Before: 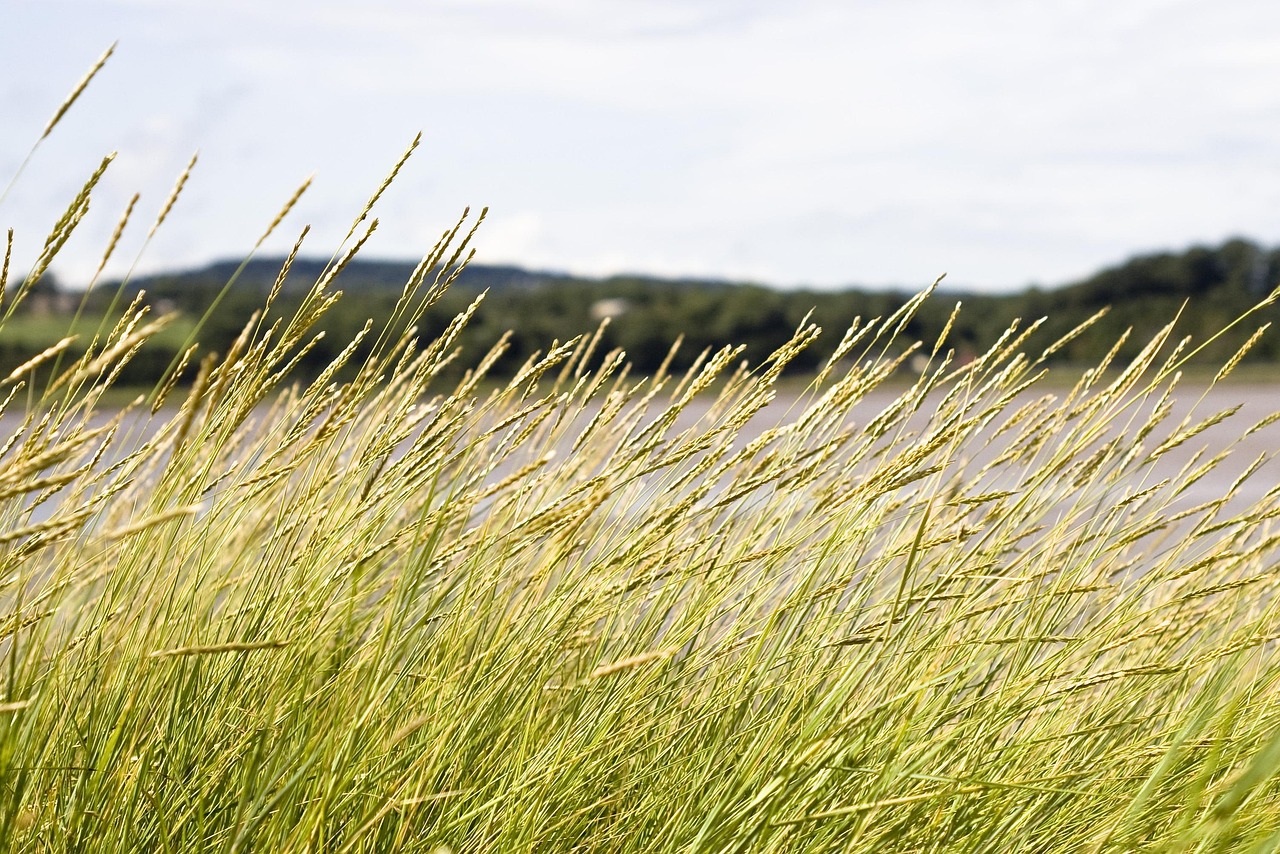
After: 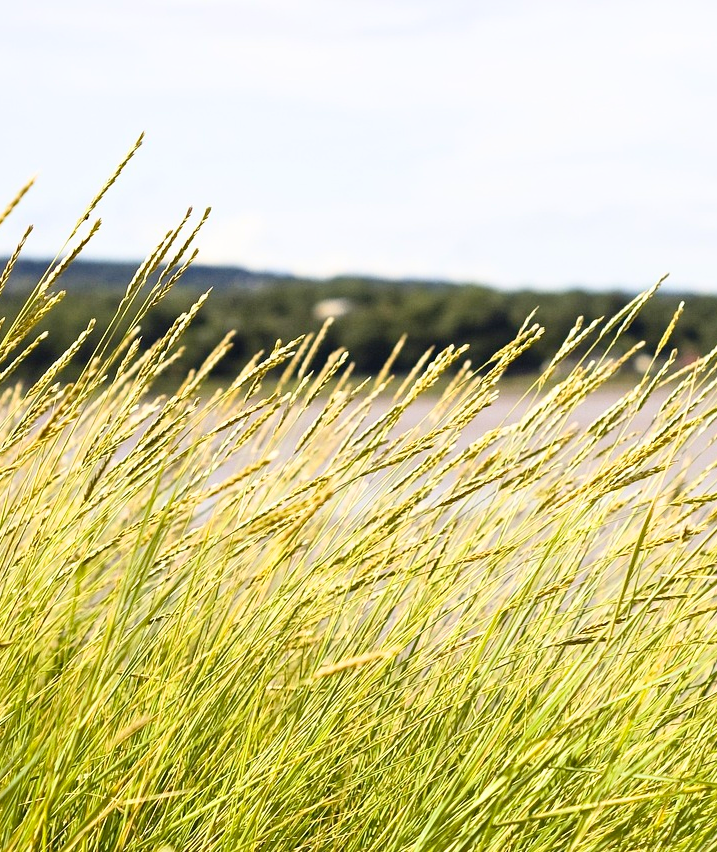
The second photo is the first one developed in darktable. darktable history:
contrast brightness saturation: contrast 0.2, brightness 0.16, saturation 0.22
crop: left 21.674%, right 22.086%
